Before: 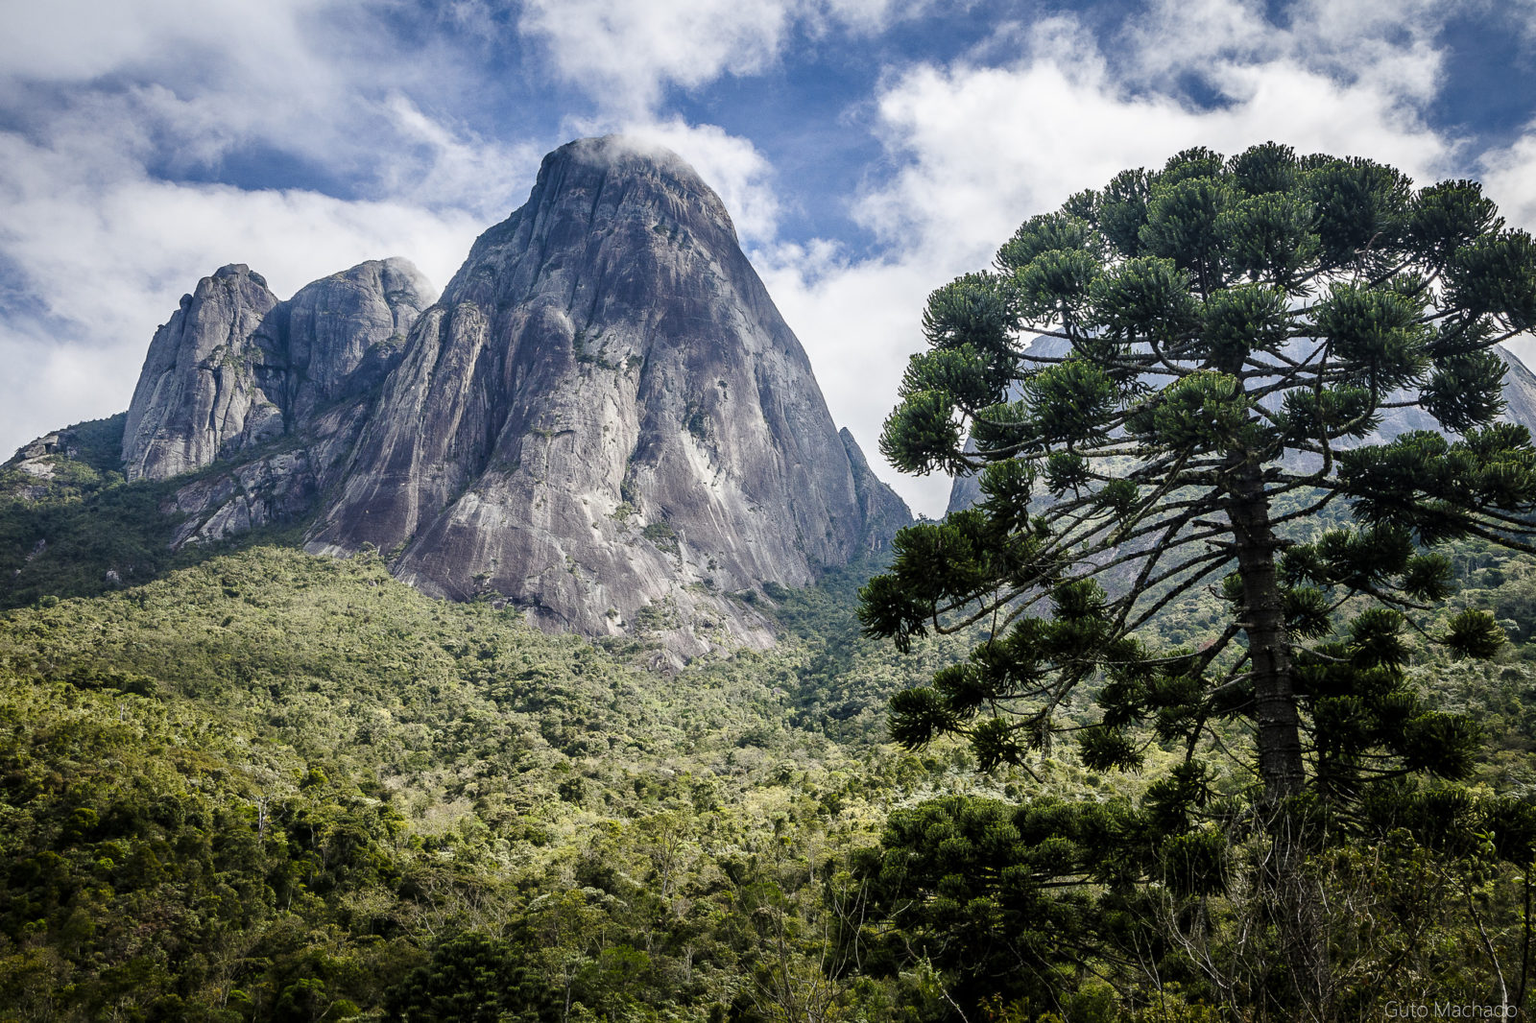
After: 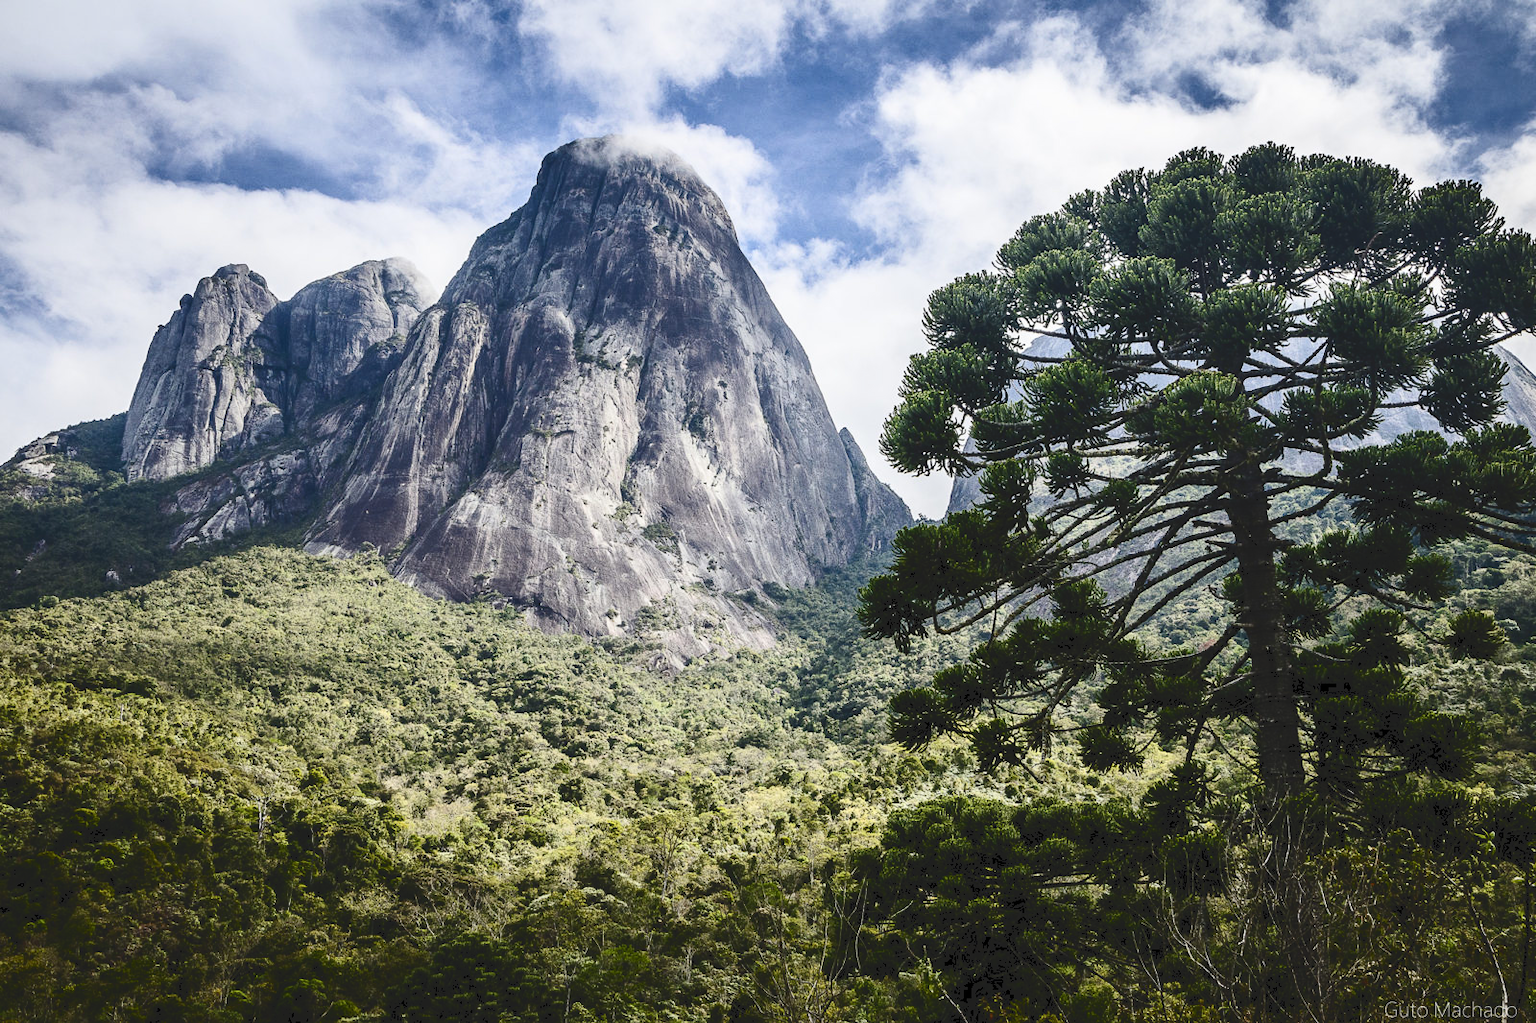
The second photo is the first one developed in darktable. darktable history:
tone curve: curves: ch0 [(0, 0) (0.003, 0.117) (0.011, 0.118) (0.025, 0.123) (0.044, 0.13) (0.069, 0.137) (0.1, 0.149) (0.136, 0.157) (0.177, 0.184) (0.224, 0.217) (0.277, 0.257) (0.335, 0.324) (0.399, 0.406) (0.468, 0.511) (0.543, 0.609) (0.623, 0.712) (0.709, 0.8) (0.801, 0.877) (0.898, 0.938) (1, 1)], color space Lab, independent channels, preserve colors none
